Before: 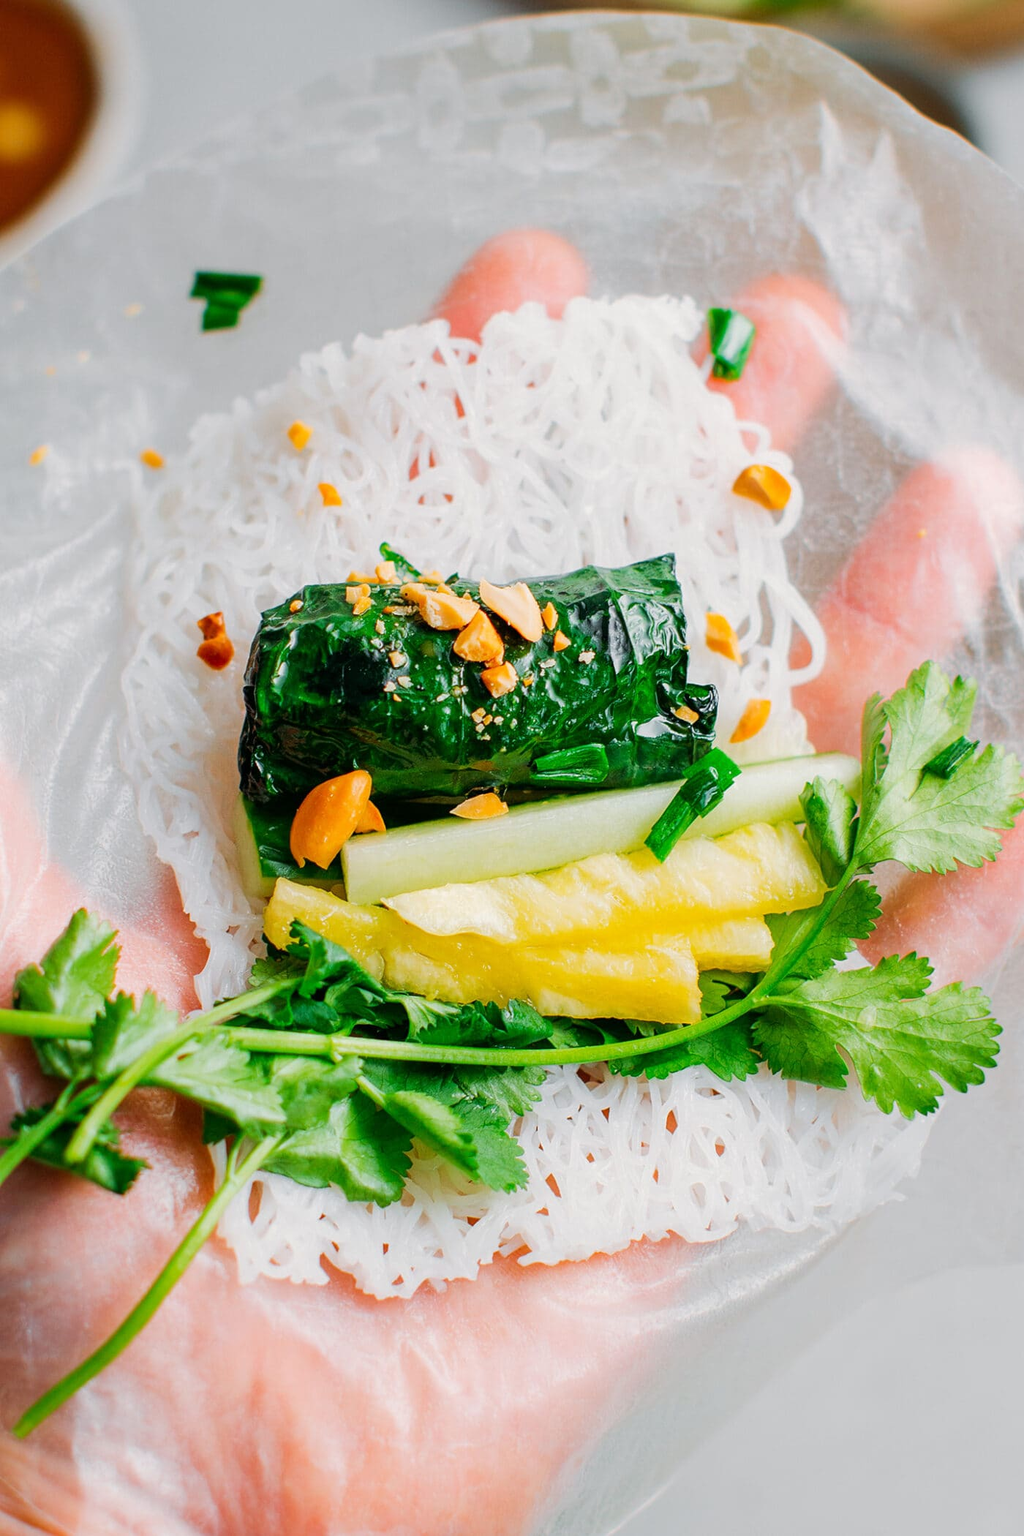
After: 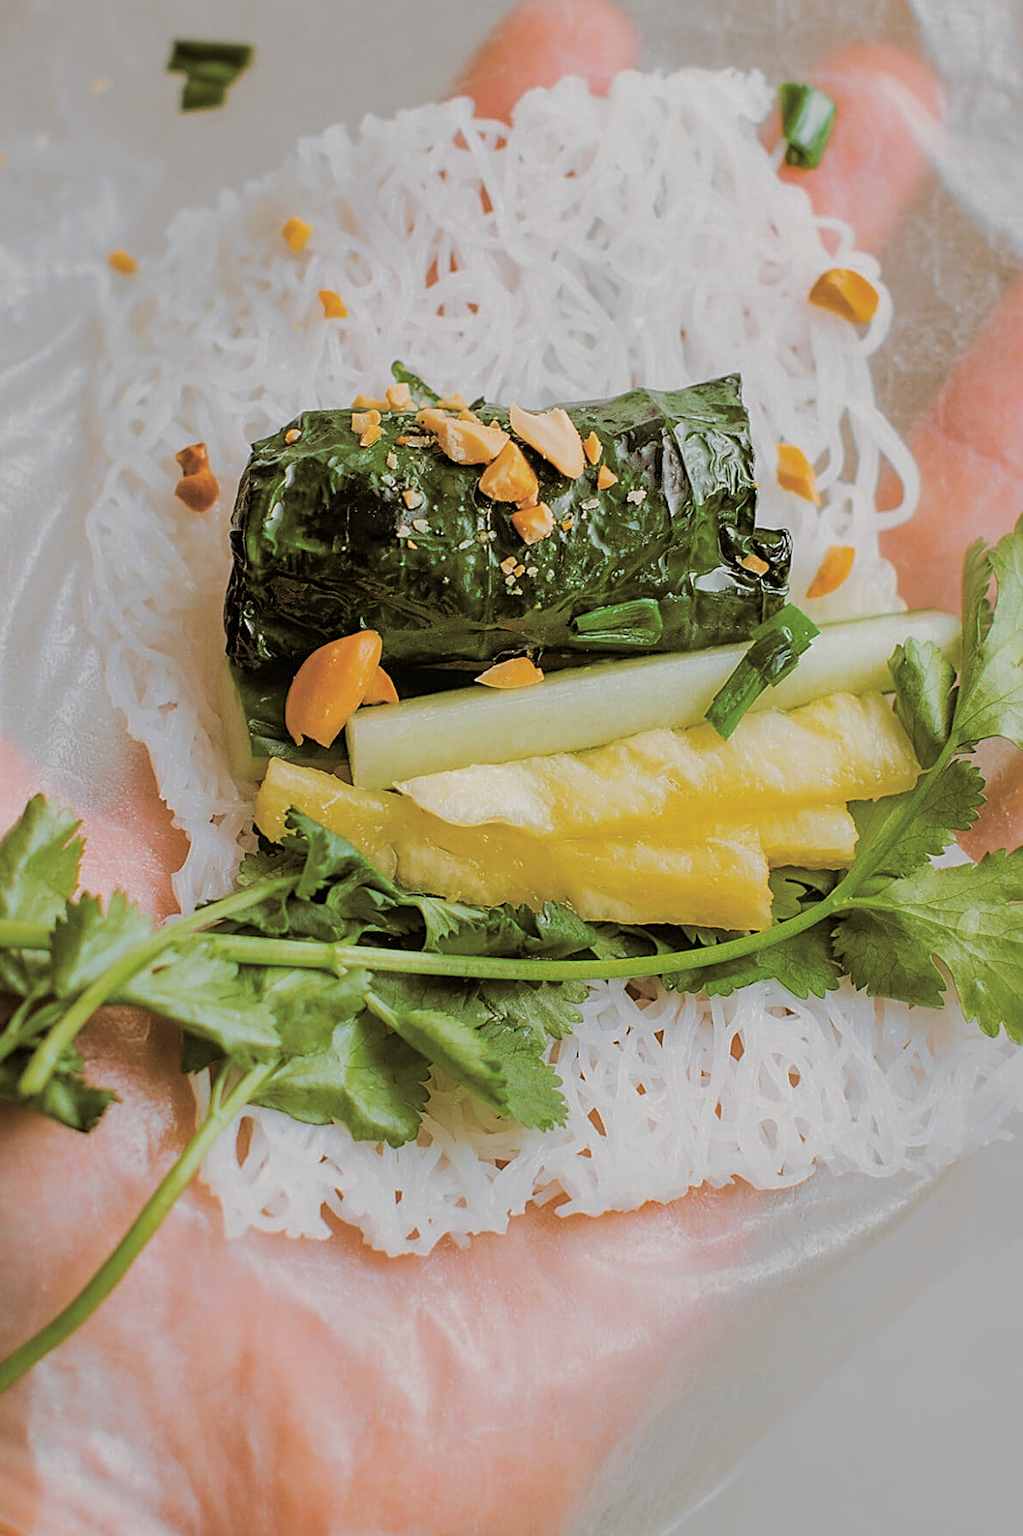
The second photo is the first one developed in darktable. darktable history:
tone equalizer: -8 EV 0.25 EV, -7 EV 0.417 EV, -6 EV 0.417 EV, -5 EV 0.25 EV, -3 EV -0.25 EV, -2 EV -0.417 EV, -1 EV -0.417 EV, +0 EV -0.25 EV, edges refinement/feathering 500, mask exposure compensation -1.57 EV, preserve details guided filter
split-toning: shadows › hue 37.98°, highlights › hue 185.58°, balance -55.261
sharpen: on, module defaults
crop and rotate: left 4.842%, top 15.51%, right 10.668%
shadows and highlights: shadows 29.32, highlights -29.32, low approximation 0.01, soften with gaussian
